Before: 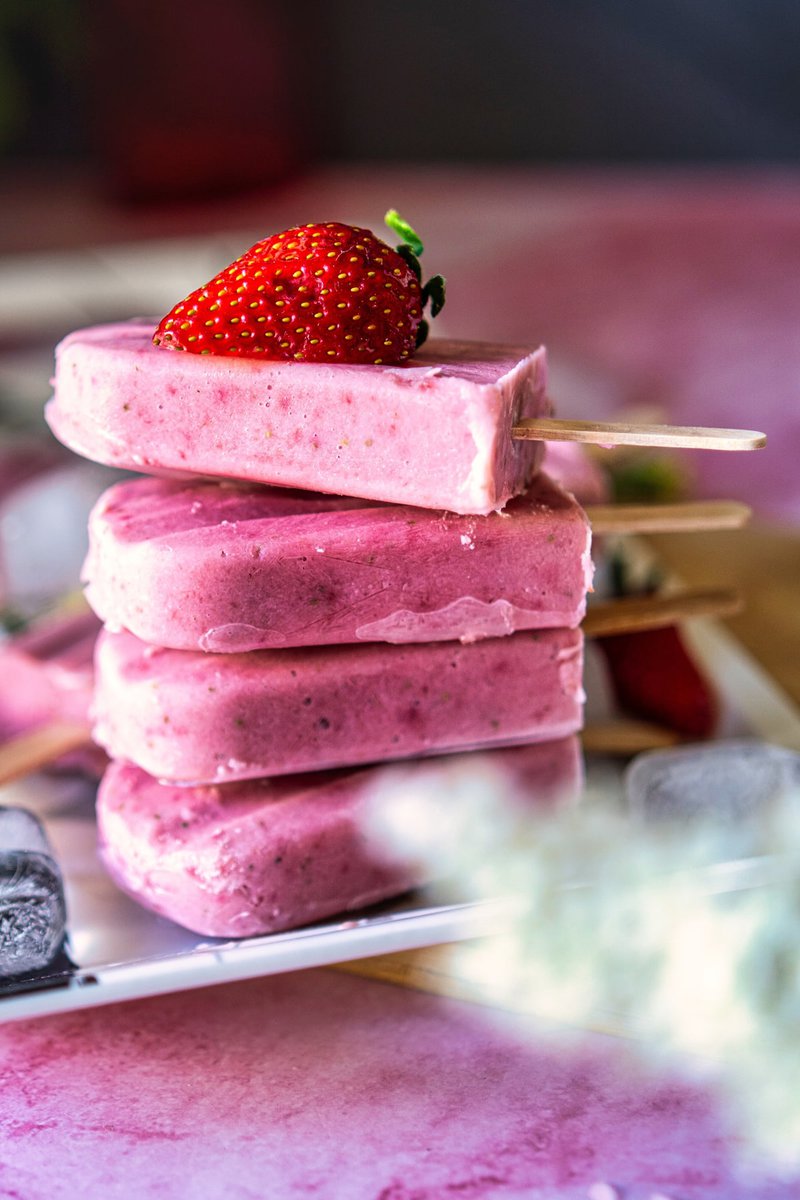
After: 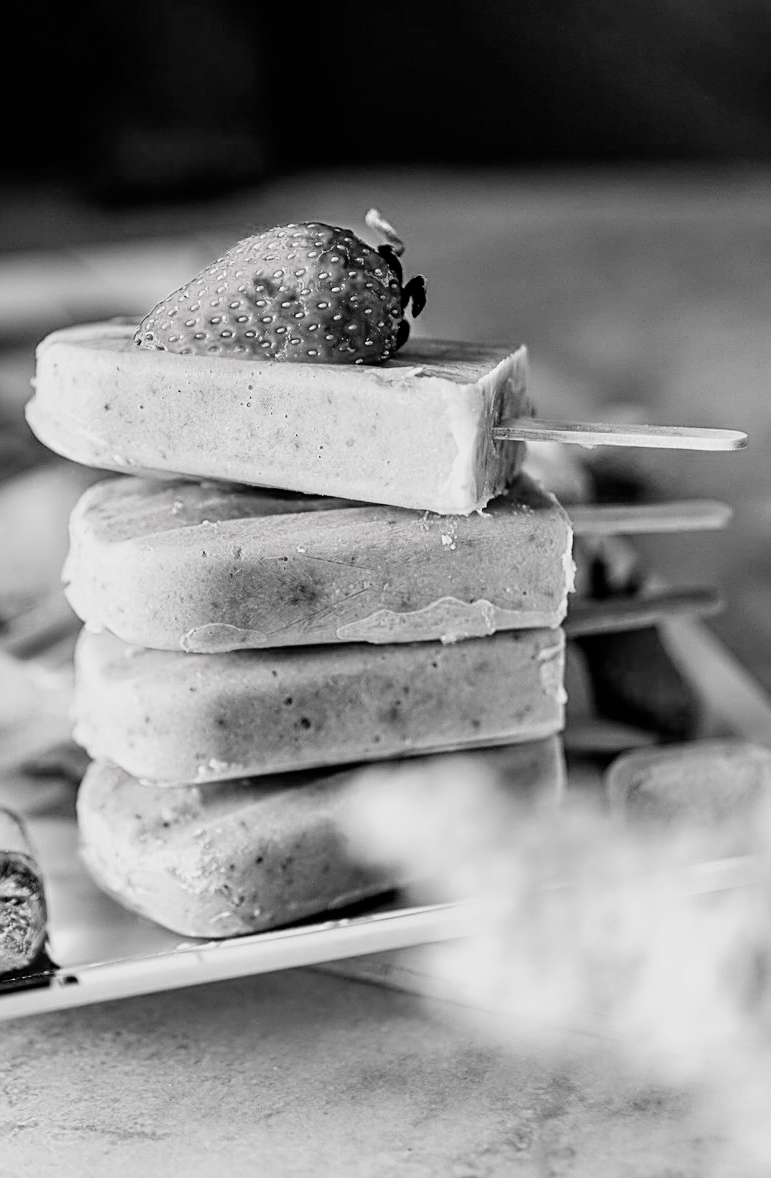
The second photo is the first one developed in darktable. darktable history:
crop and rotate: left 2.508%, right 1.056%, bottom 1.796%
sharpen: on, module defaults
filmic rgb: black relative exposure -5.13 EV, white relative exposure 3.52 EV, hardness 3.19, contrast 1.296, highlights saturation mix -49.22%, color science v4 (2020)
